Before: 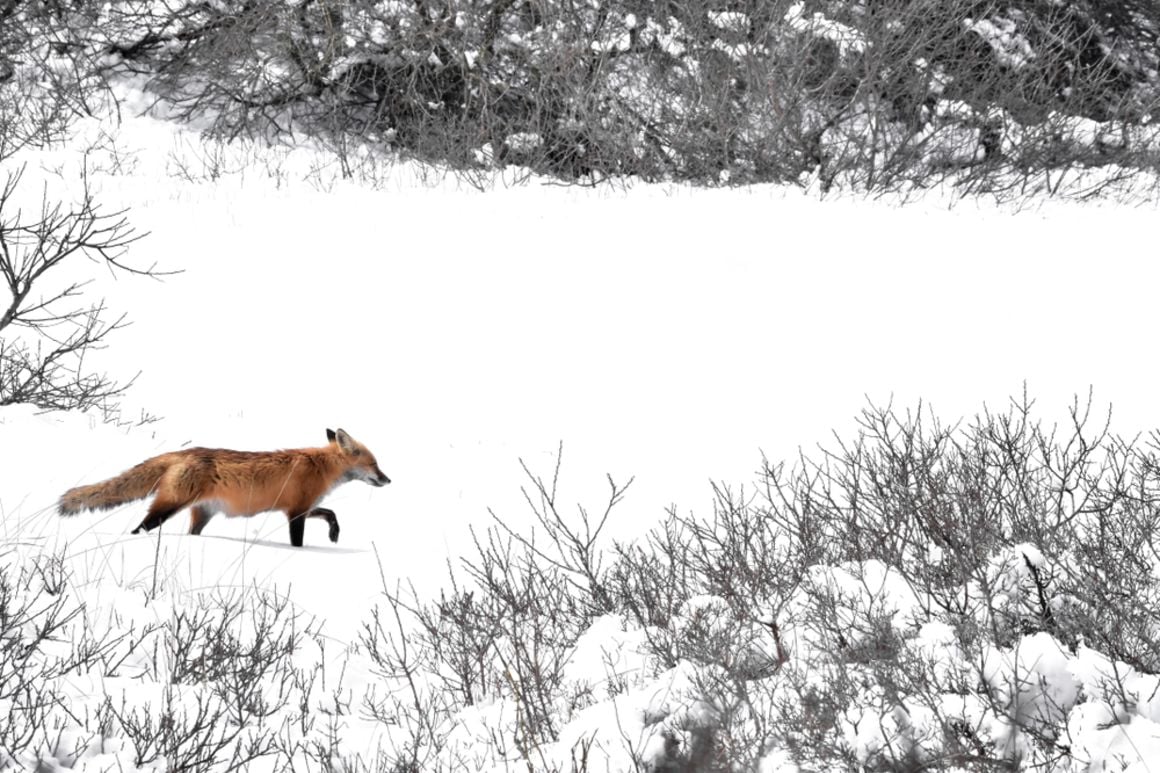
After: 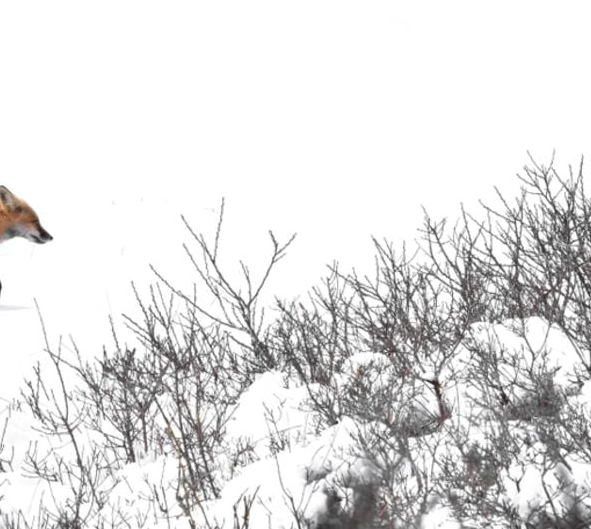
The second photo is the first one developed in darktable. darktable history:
crop and rotate: left 29.154%, top 31.454%, right 19.836%
